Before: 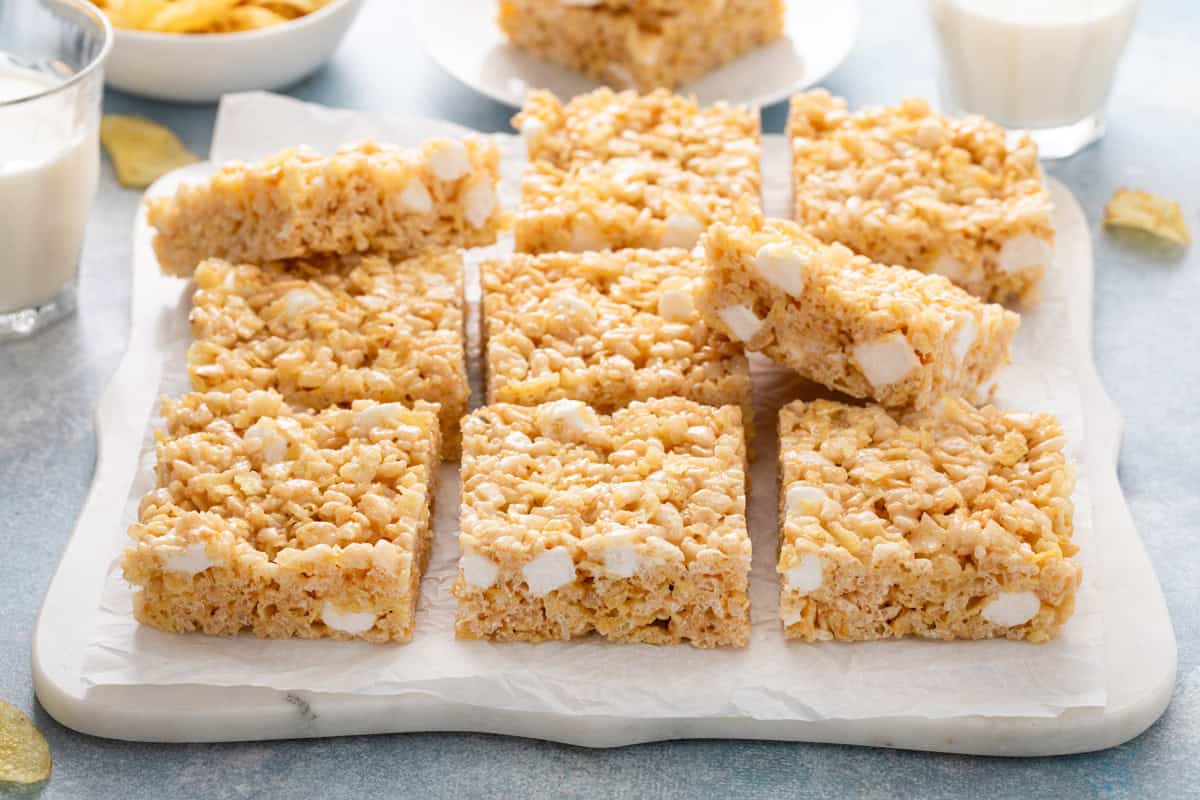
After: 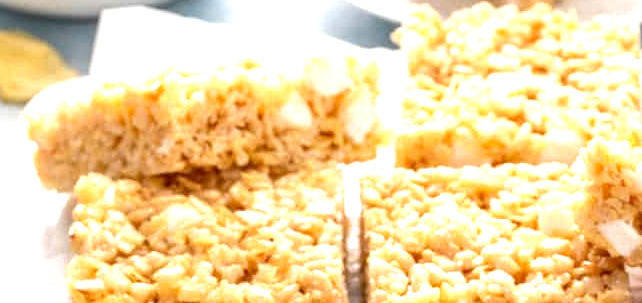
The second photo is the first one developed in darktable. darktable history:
exposure: exposure 0.722 EV, compensate highlight preservation false
crop: left 10.047%, top 10.702%, right 36.391%, bottom 51.302%
local contrast: on, module defaults
tone equalizer: on, module defaults
